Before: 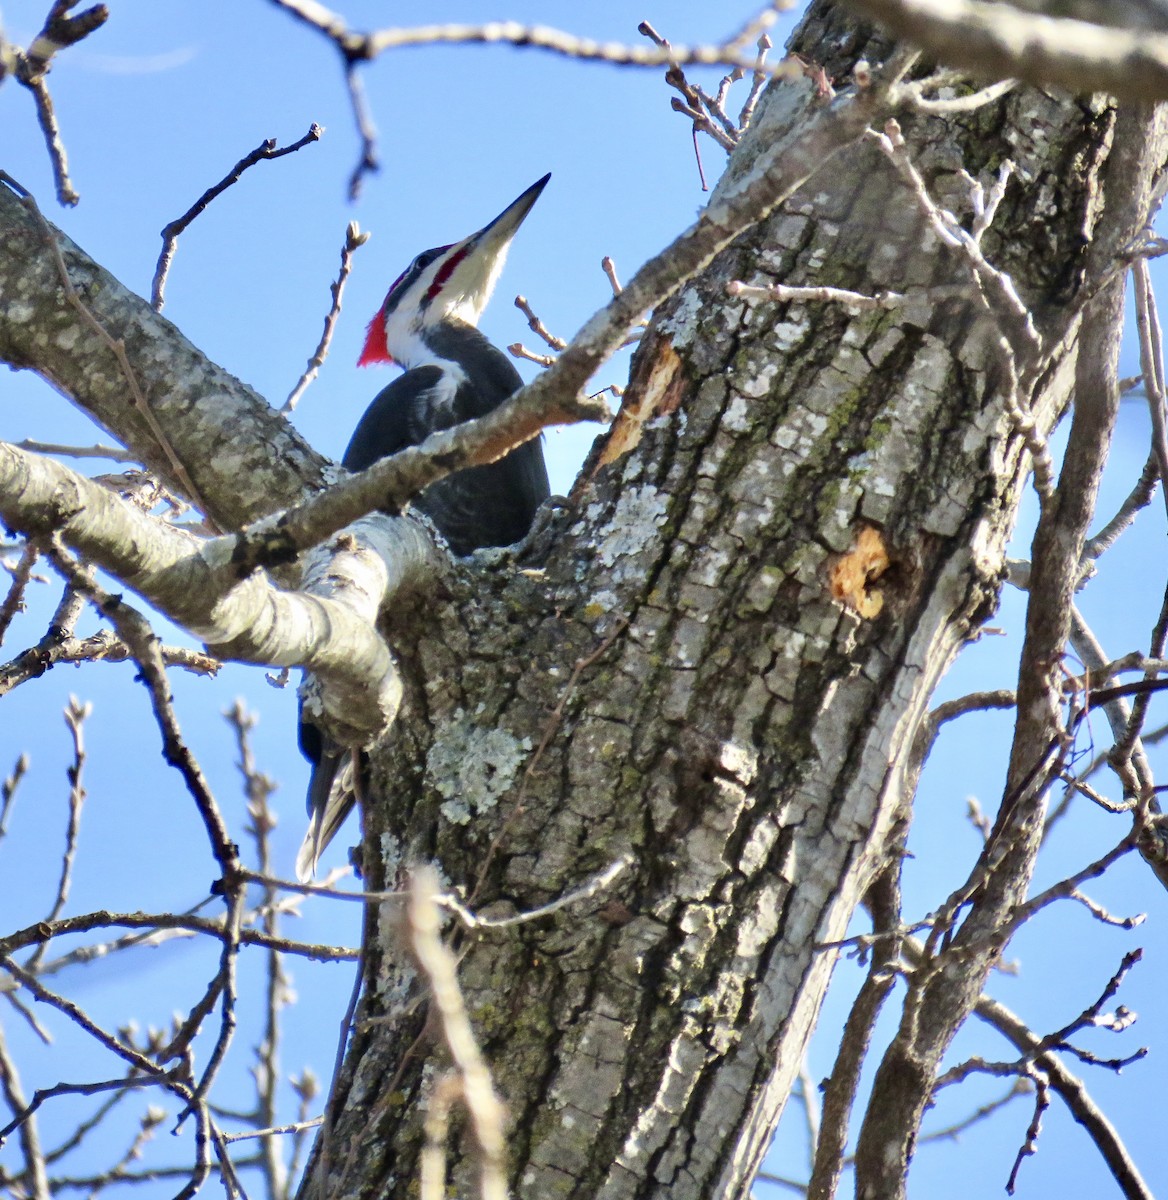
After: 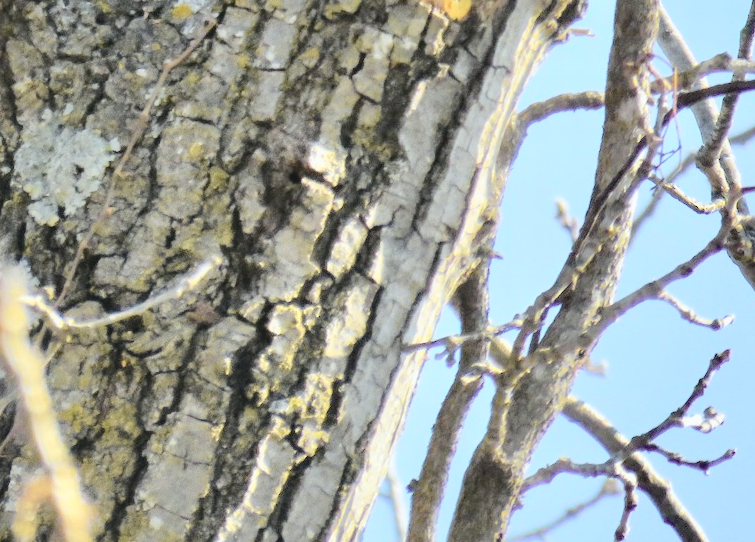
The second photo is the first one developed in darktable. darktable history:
contrast brightness saturation: brightness 0.184, saturation -0.507
crop and rotate: left 35.34%, top 49.99%, bottom 4.835%
color balance rgb: perceptual saturation grading › global saturation 25.085%
shadows and highlights: on, module defaults
color zones: curves: ch0 [(0.068, 0.464) (0.25, 0.5) (0.48, 0.508) (0.75, 0.536) (0.886, 0.476) (0.967, 0.456)]; ch1 [(0.066, 0.456) (0.25, 0.5) (0.616, 0.508) (0.746, 0.56) (0.934, 0.444)]
tone equalizer: -8 EV -0.386 EV, -7 EV -0.41 EV, -6 EV -0.351 EV, -5 EV -0.24 EV, -3 EV 0.257 EV, -2 EV 0.321 EV, -1 EV 0.384 EV, +0 EV 0.424 EV
tone curve: curves: ch0 [(0, 0.03) (0.113, 0.087) (0.207, 0.184) (0.515, 0.612) (0.712, 0.793) (1, 0.946)]; ch1 [(0, 0) (0.172, 0.123) (0.317, 0.279) (0.414, 0.382) (0.476, 0.479) (0.505, 0.498) (0.534, 0.534) (0.621, 0.65) (0.709, 0.764) (1, 1)]; ch2 [(0, 0) (0.411, 0.424) (0.505, 0.505) (0.521, 0.524) (0.537, 0.57) (0.65, 0.699) (1, 1)], color space Lab, independent channels, preserve colors none
exposure: exposure 0.077 EV, compensate exposure bias true, compensate highlight preservation false
